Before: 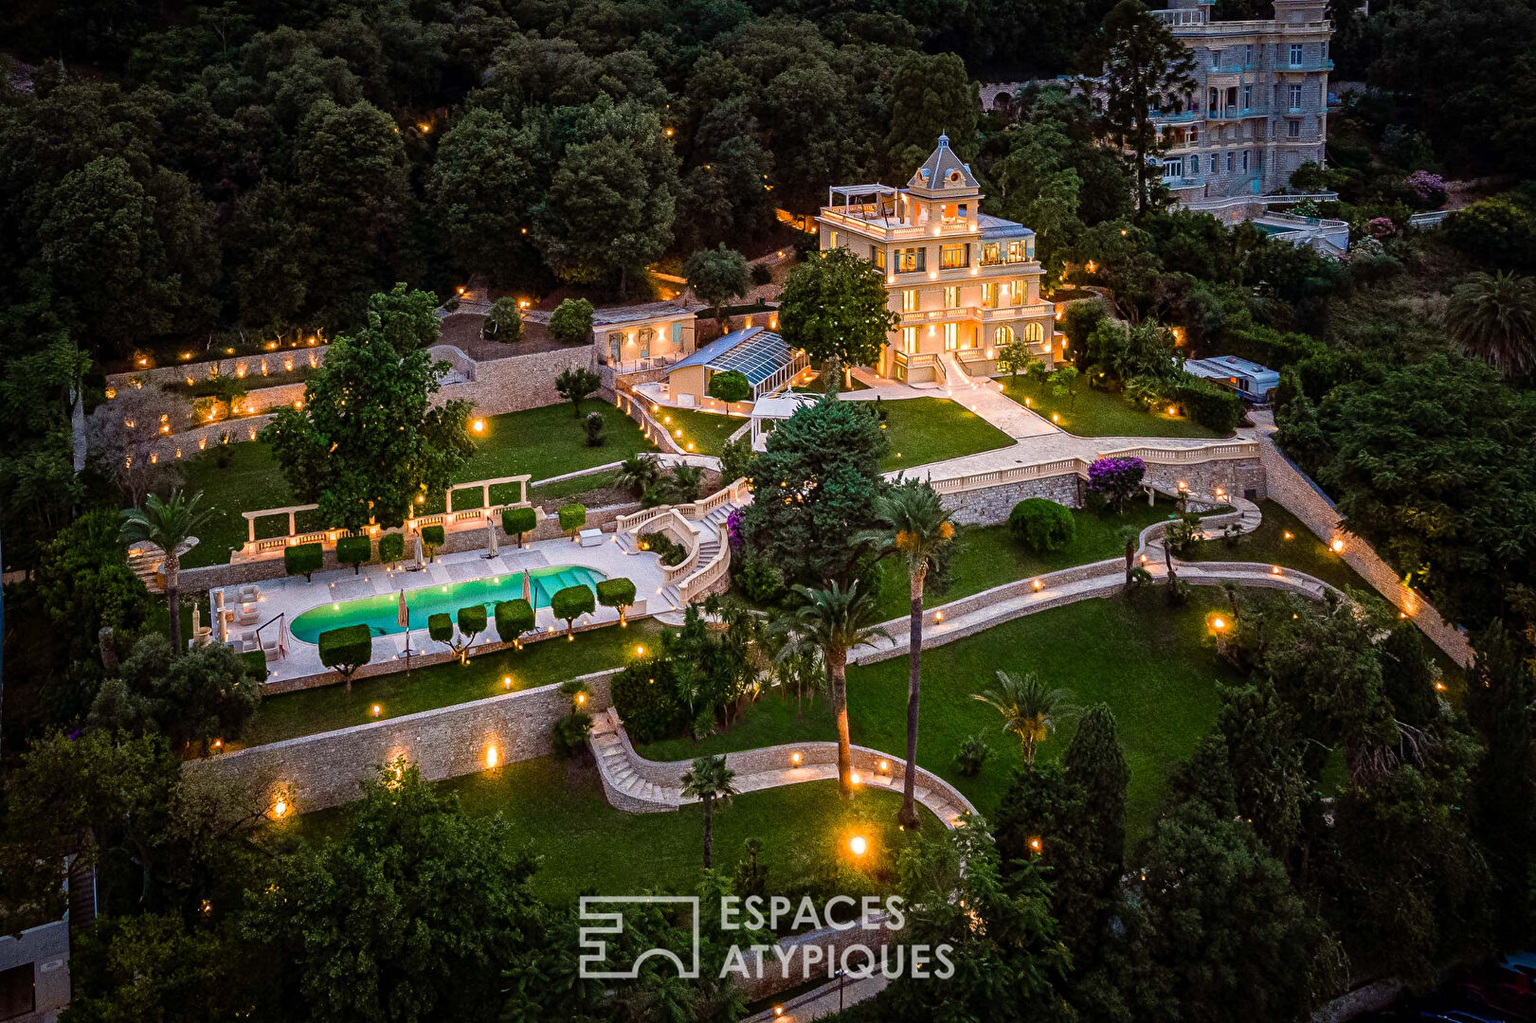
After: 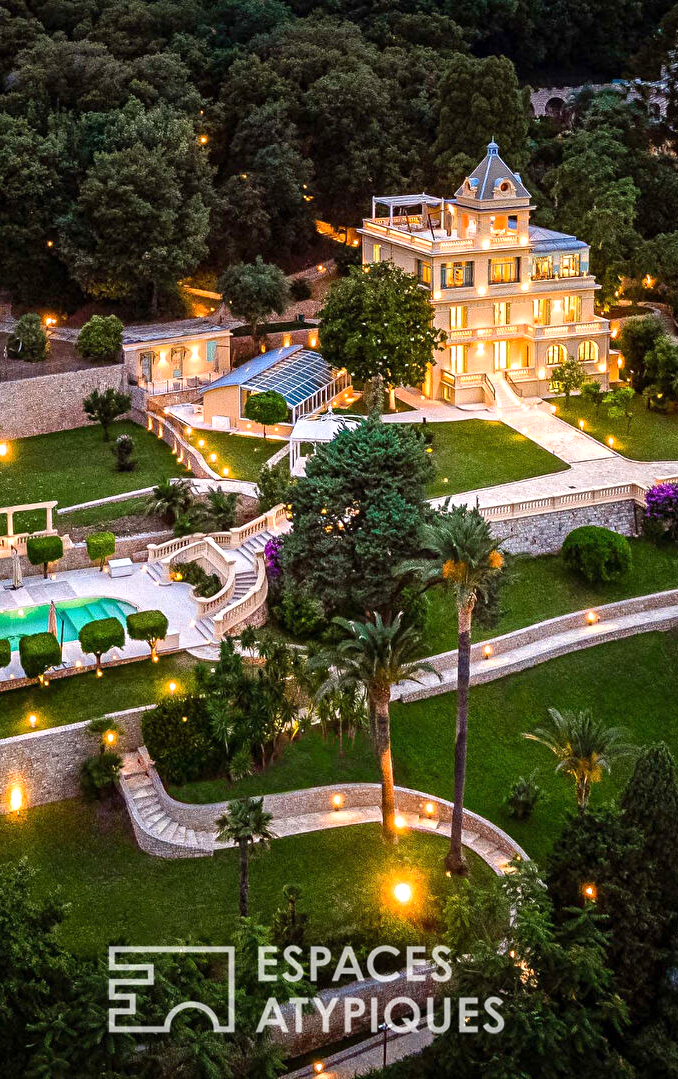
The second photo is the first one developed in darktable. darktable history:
exposure: exposure 0.493 EV, compensate exposure bias true, compensate highlight preservation false
crop: left 31.069%, right 27.101%
